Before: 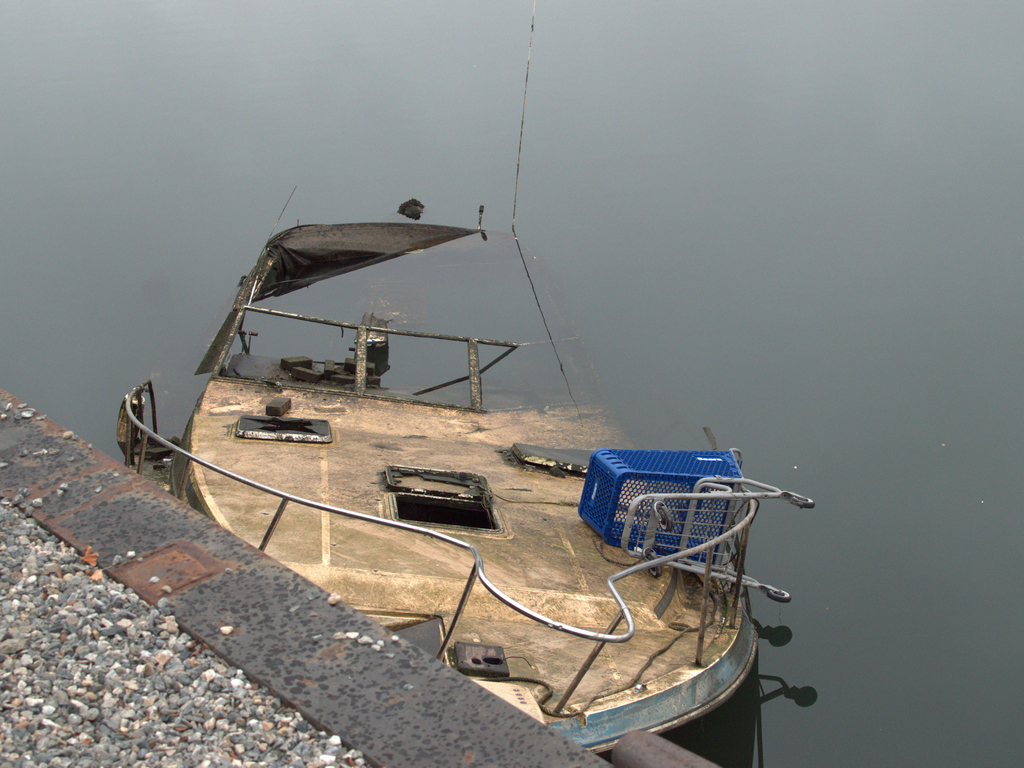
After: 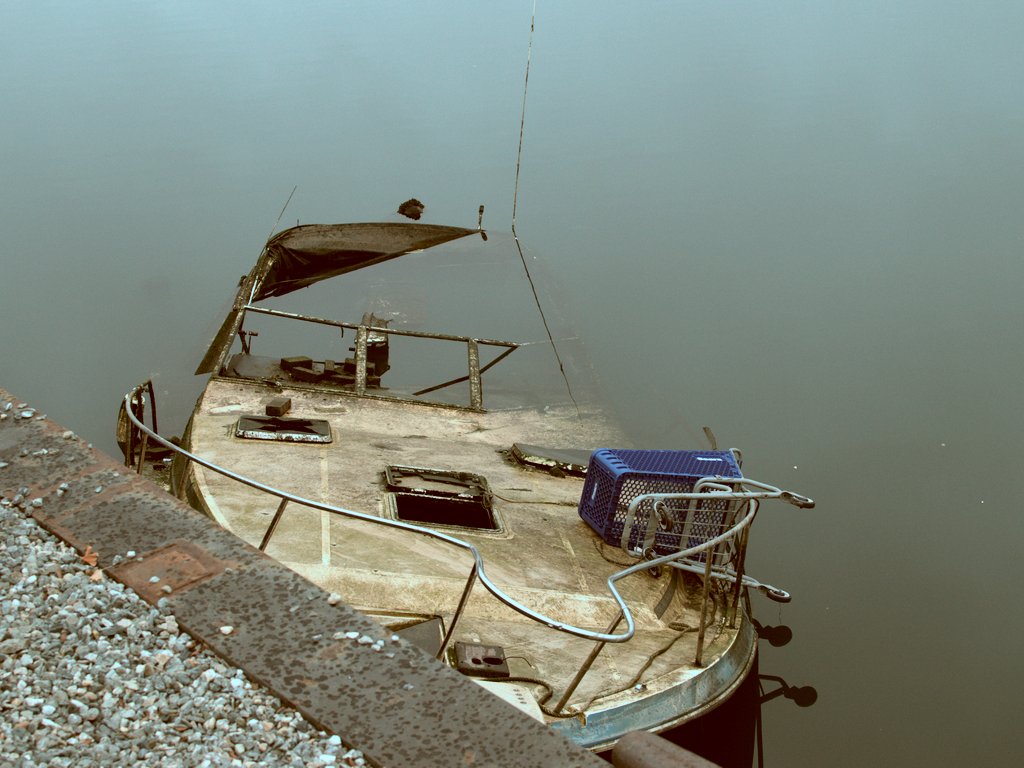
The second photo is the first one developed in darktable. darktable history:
color correction: highlights a* -14.76, highlights b* -16.76, shadows a* 10.26, shadows b* 29.74
filmic rgb: black relative exposure -8.09 EV, white relative exposure 3.01 EV, threshold 3 EV, hardness 5.38, contrast 1.258, iterations of high-quality reconstruction 0, enable highlight reconstruction true
